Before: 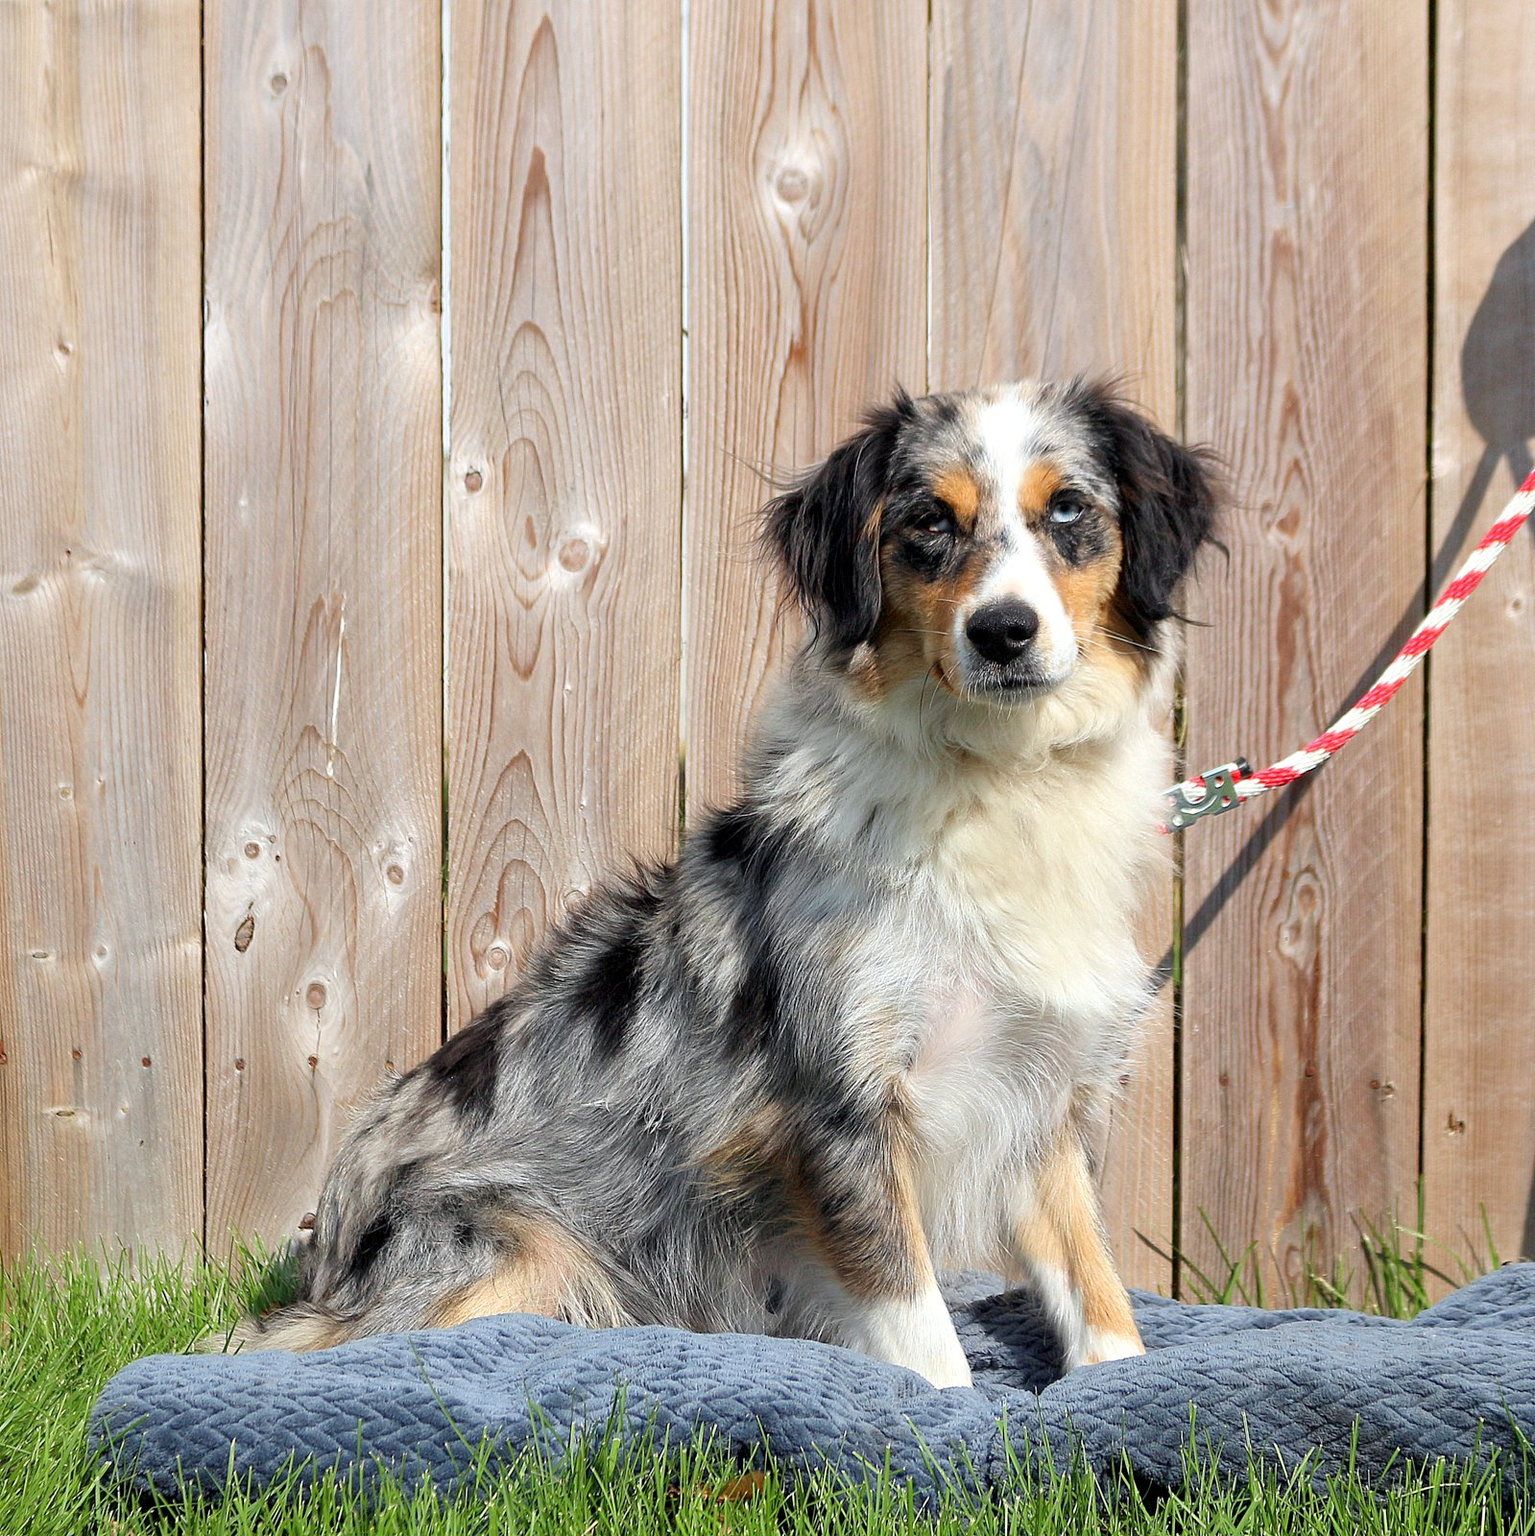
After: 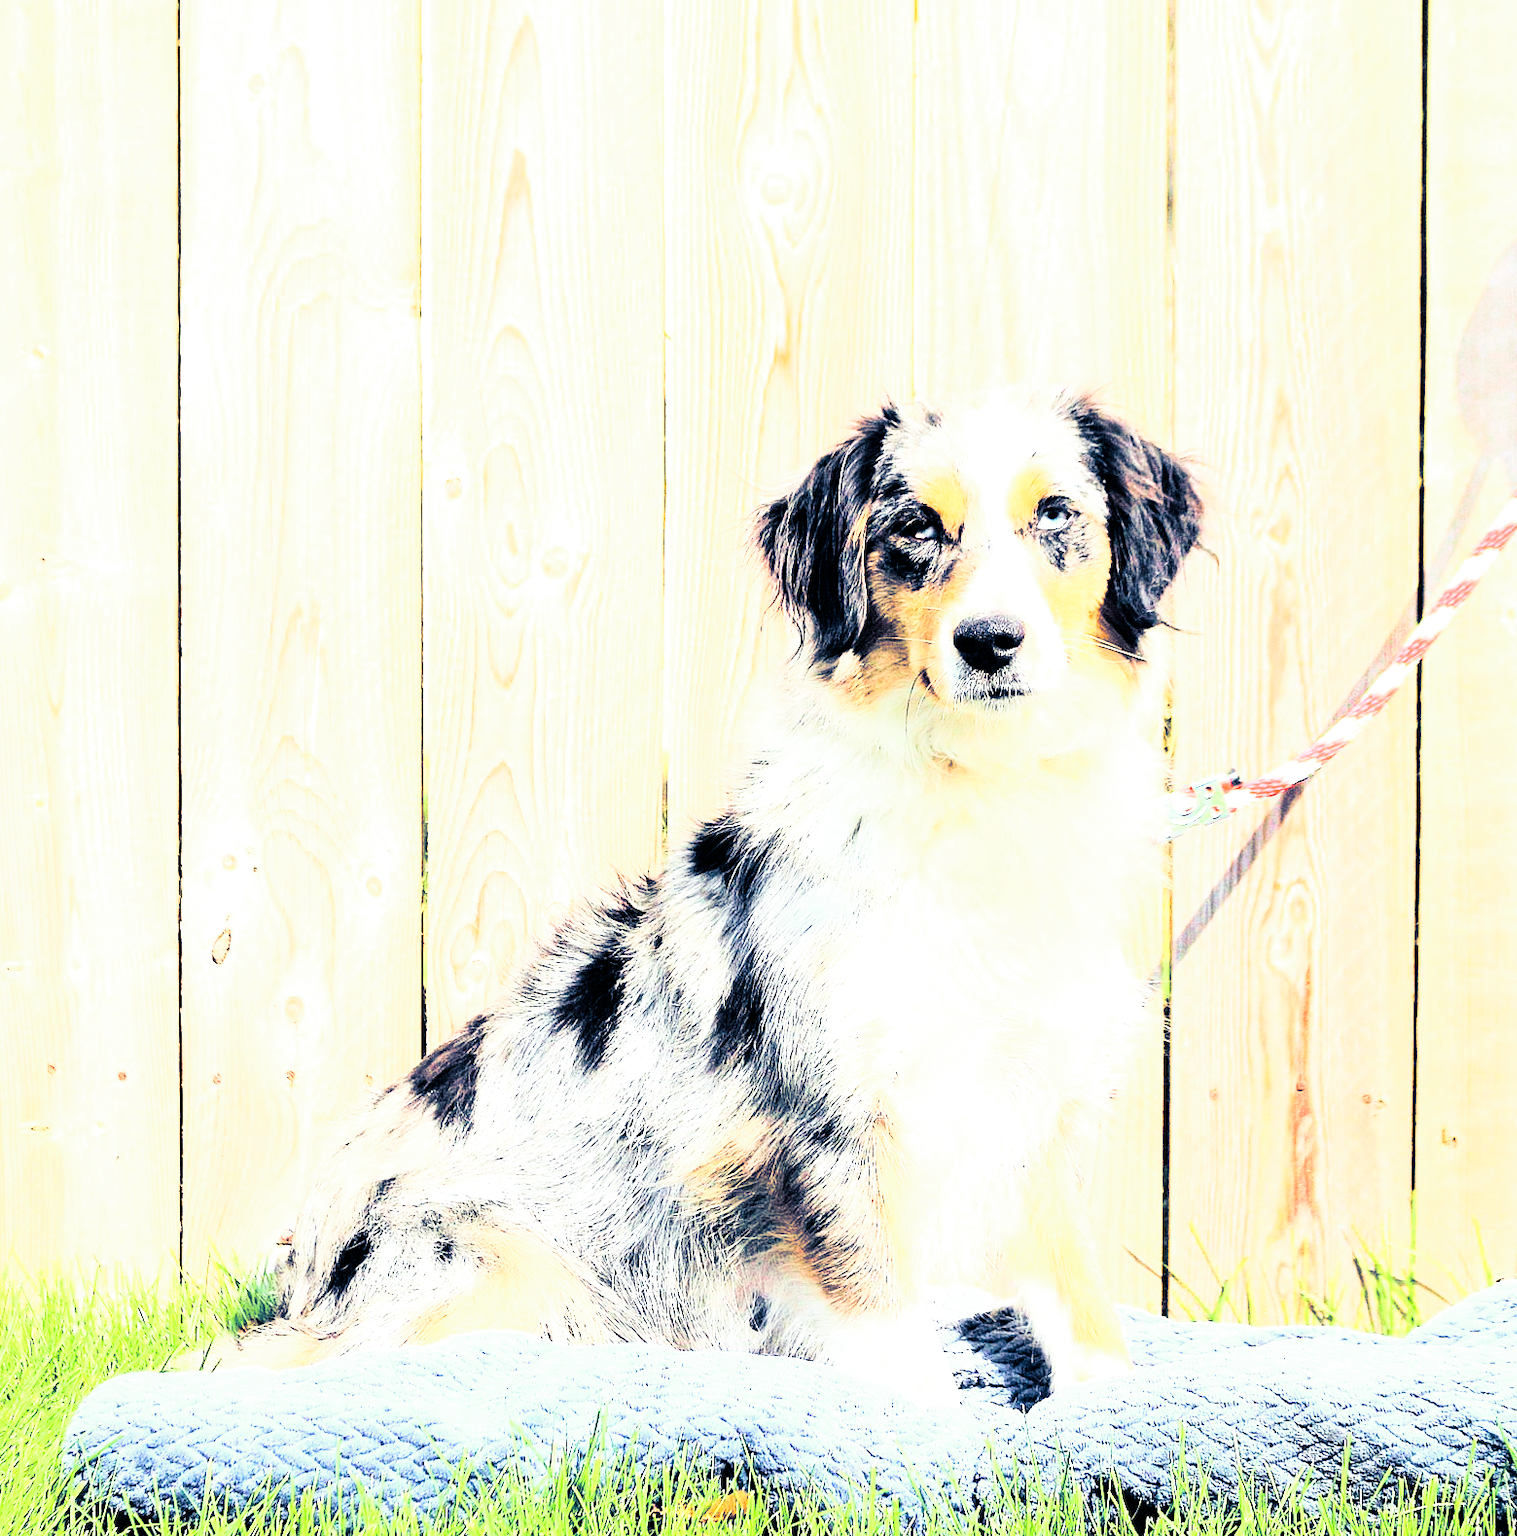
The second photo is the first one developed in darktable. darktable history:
crop and rotate: left 1.774%, right 0.633%, bottom 1.28%
rgb curve: curves: ch0 [(0, 0) (0.21, 0.15) (0.24, 0.21) (0.5, 0.75) (0.75, 0.96) (0.89, 0.99) (1, 1)]; ch1 [(0, 0.02) (0.21, 0.13) (0.25, 0.2) (0.5, 0.67) (0.75, 0.9) (0.89, 0.97) (1, 1)]; ch2 [(0, 0.02) (0.21, 0.13) (0.25, 0.2) (0.5, 0.67) (0.75, 0.9) (0.89, 0.97) (1, 1)], compensate middle gray true
split-toning: shadows › hue 226.8°, shadows › saturation 0.84
velvia: on, module defaults
exposure: black level correction 0, exposure 1.75 EV, compensate exposure bias true, compensate highlight preservation false
